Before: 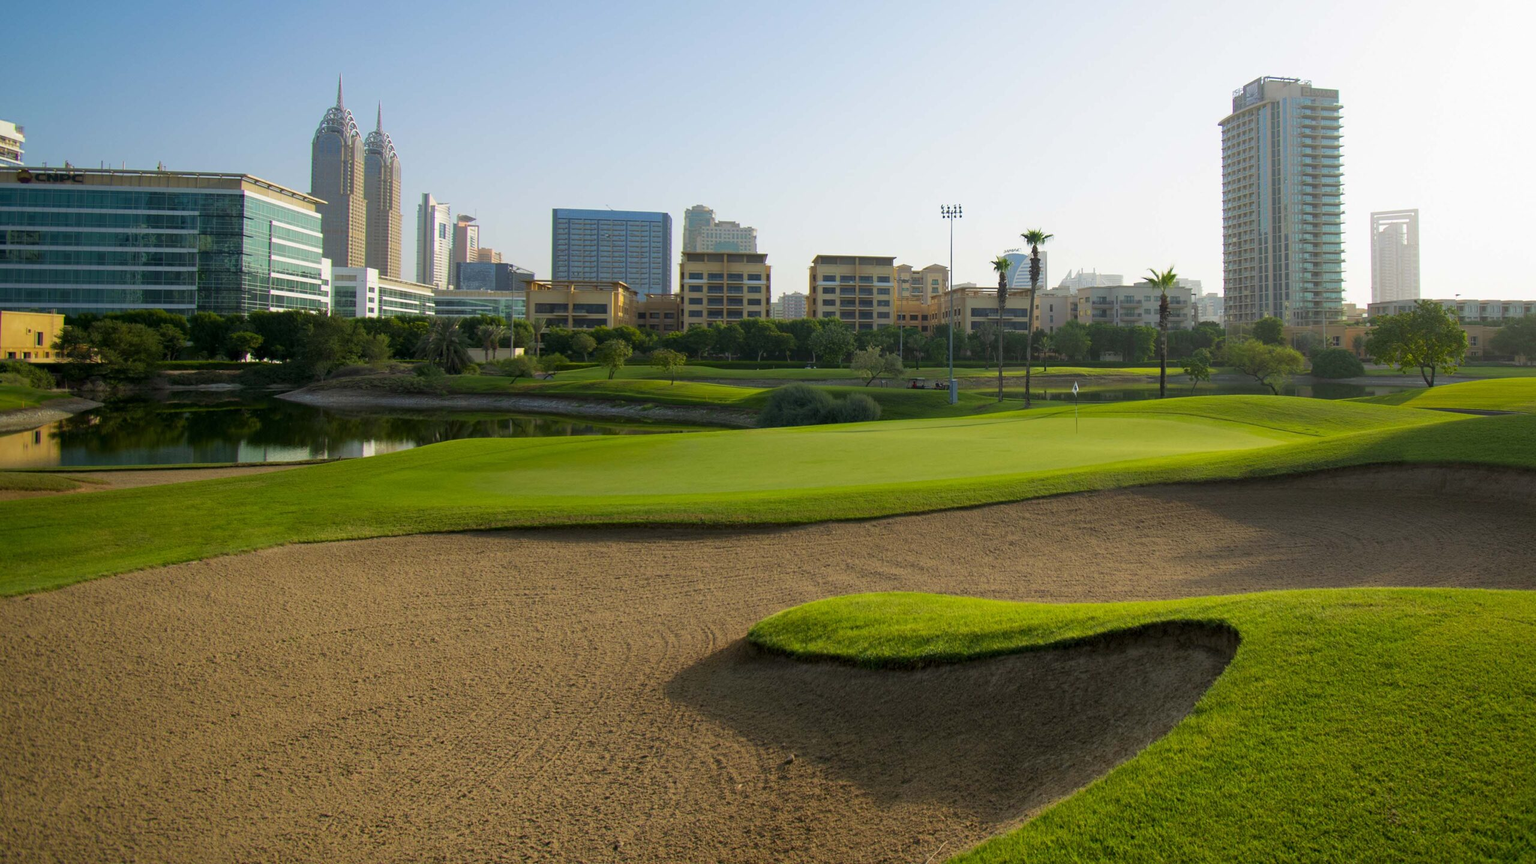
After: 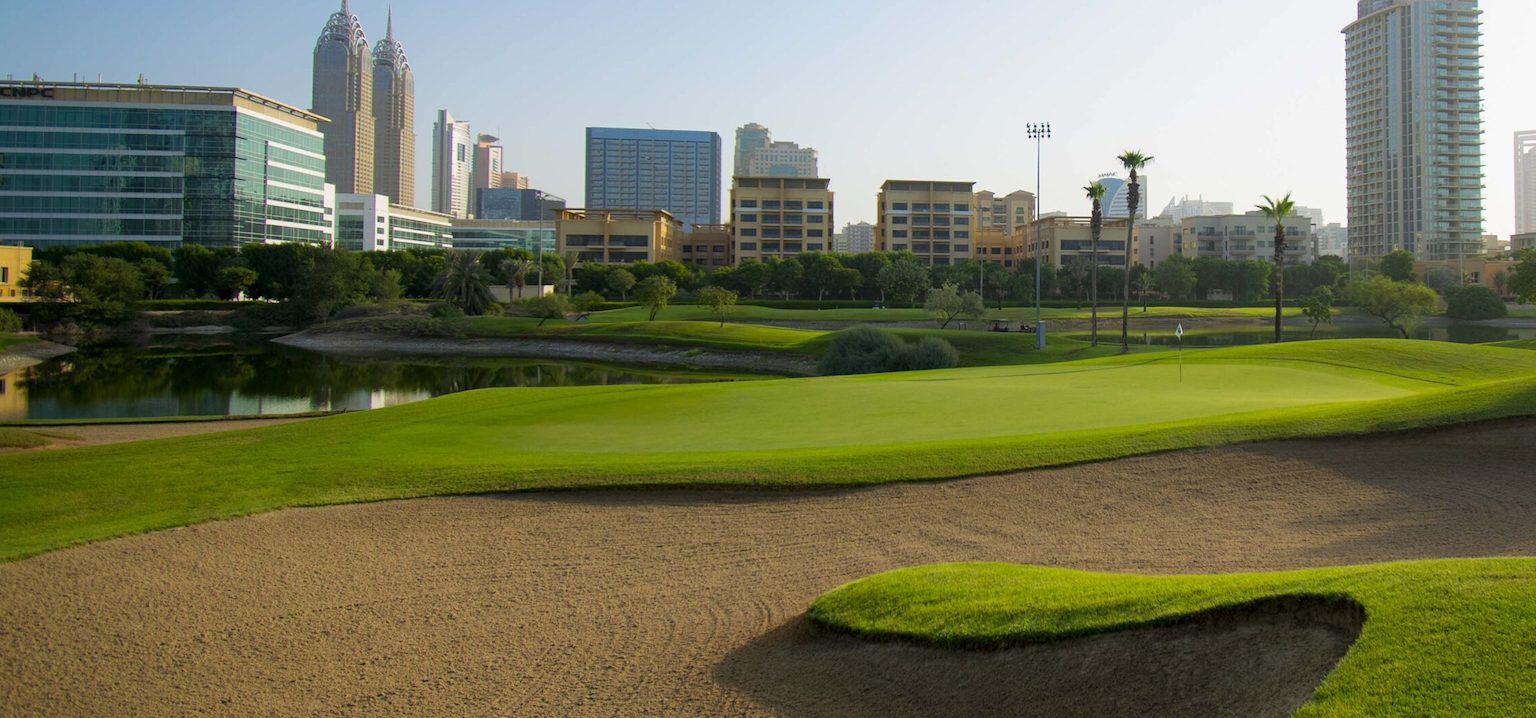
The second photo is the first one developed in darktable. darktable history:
crop and rotate: left 2.35%, top 11.205%, right 9.45%, bottom 15.455%
